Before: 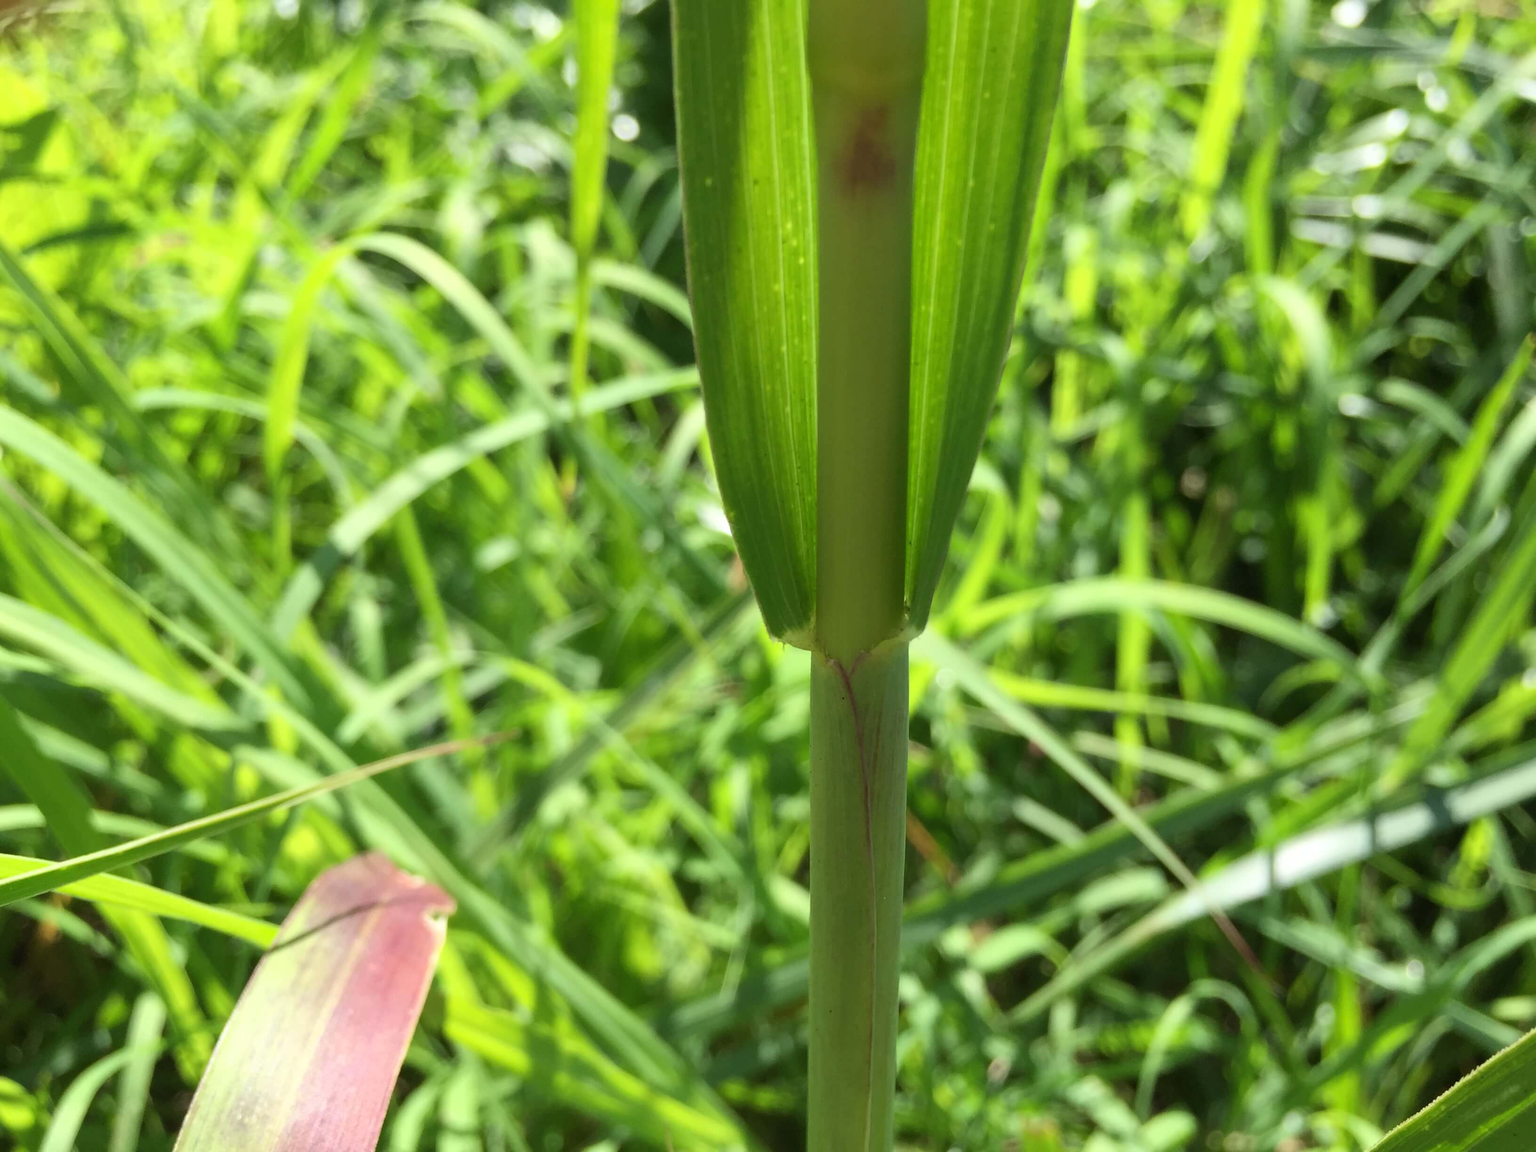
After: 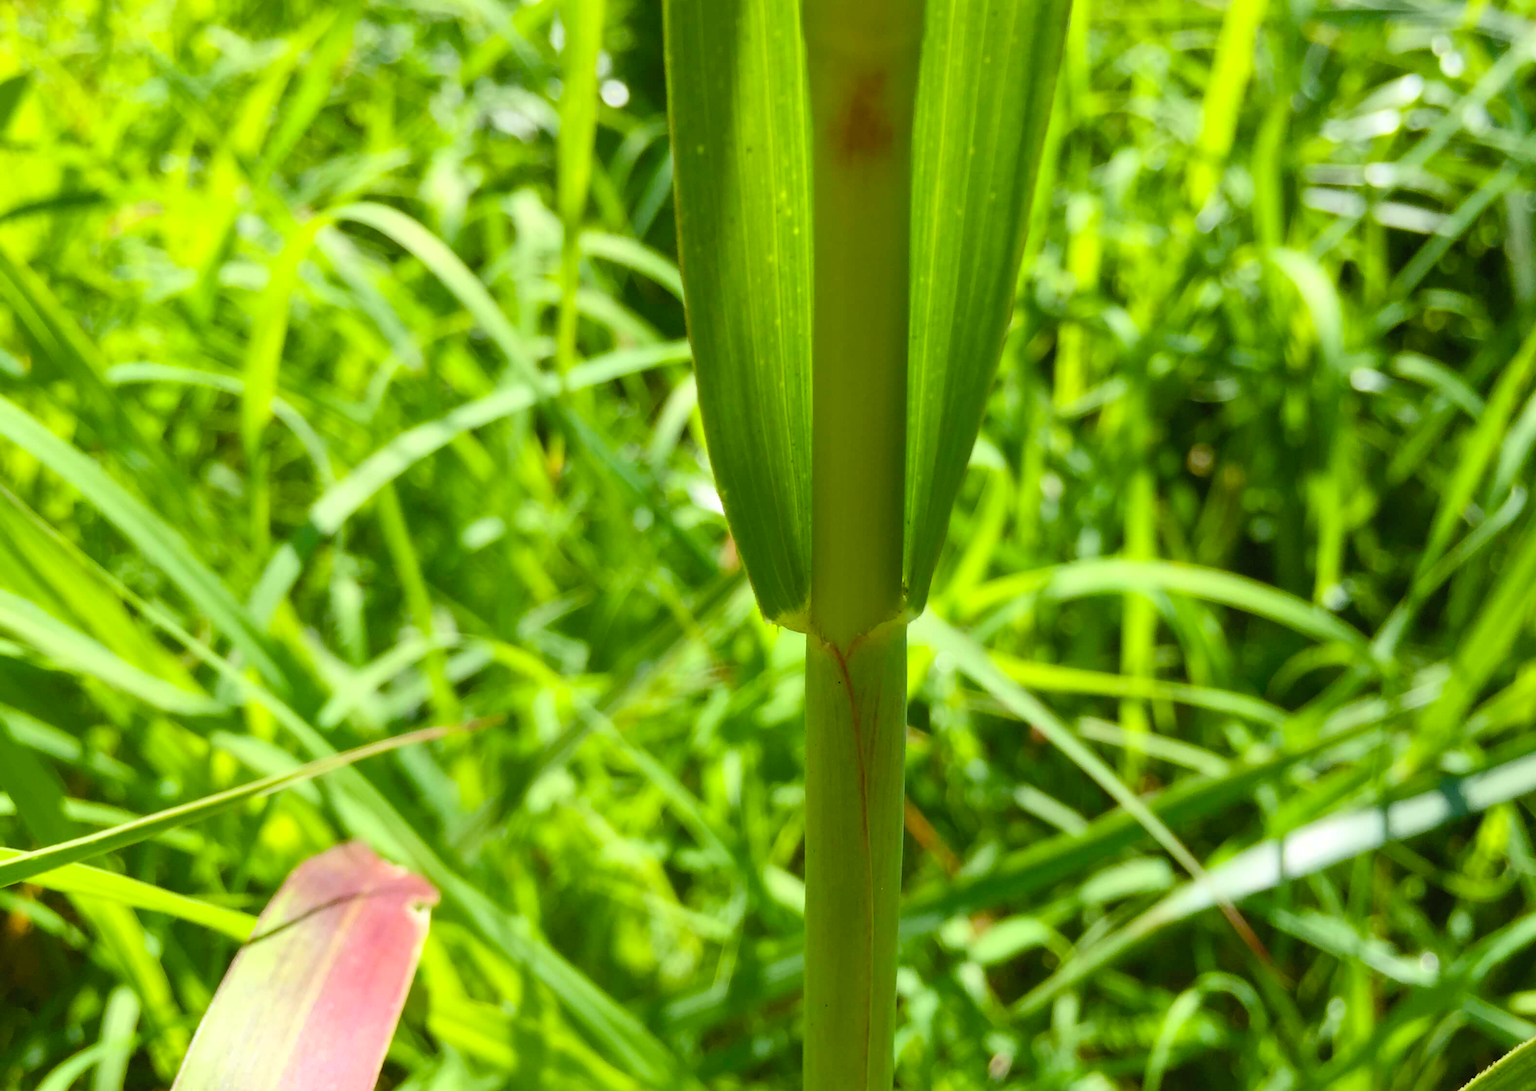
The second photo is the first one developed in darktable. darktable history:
contrast brightness saturation: contrast 0.05, brightness 0.06, saturation 0.01
color balance rgb: perceptual saturation grading › global saturation 20%, perceptual saturation grading › highlights -25%, perceptual saturation grading › shadows 50.52%, global vibrance 40.24%
crop: left 1.964%, top 3.251%, right 1.122%, bottom 4.933%
